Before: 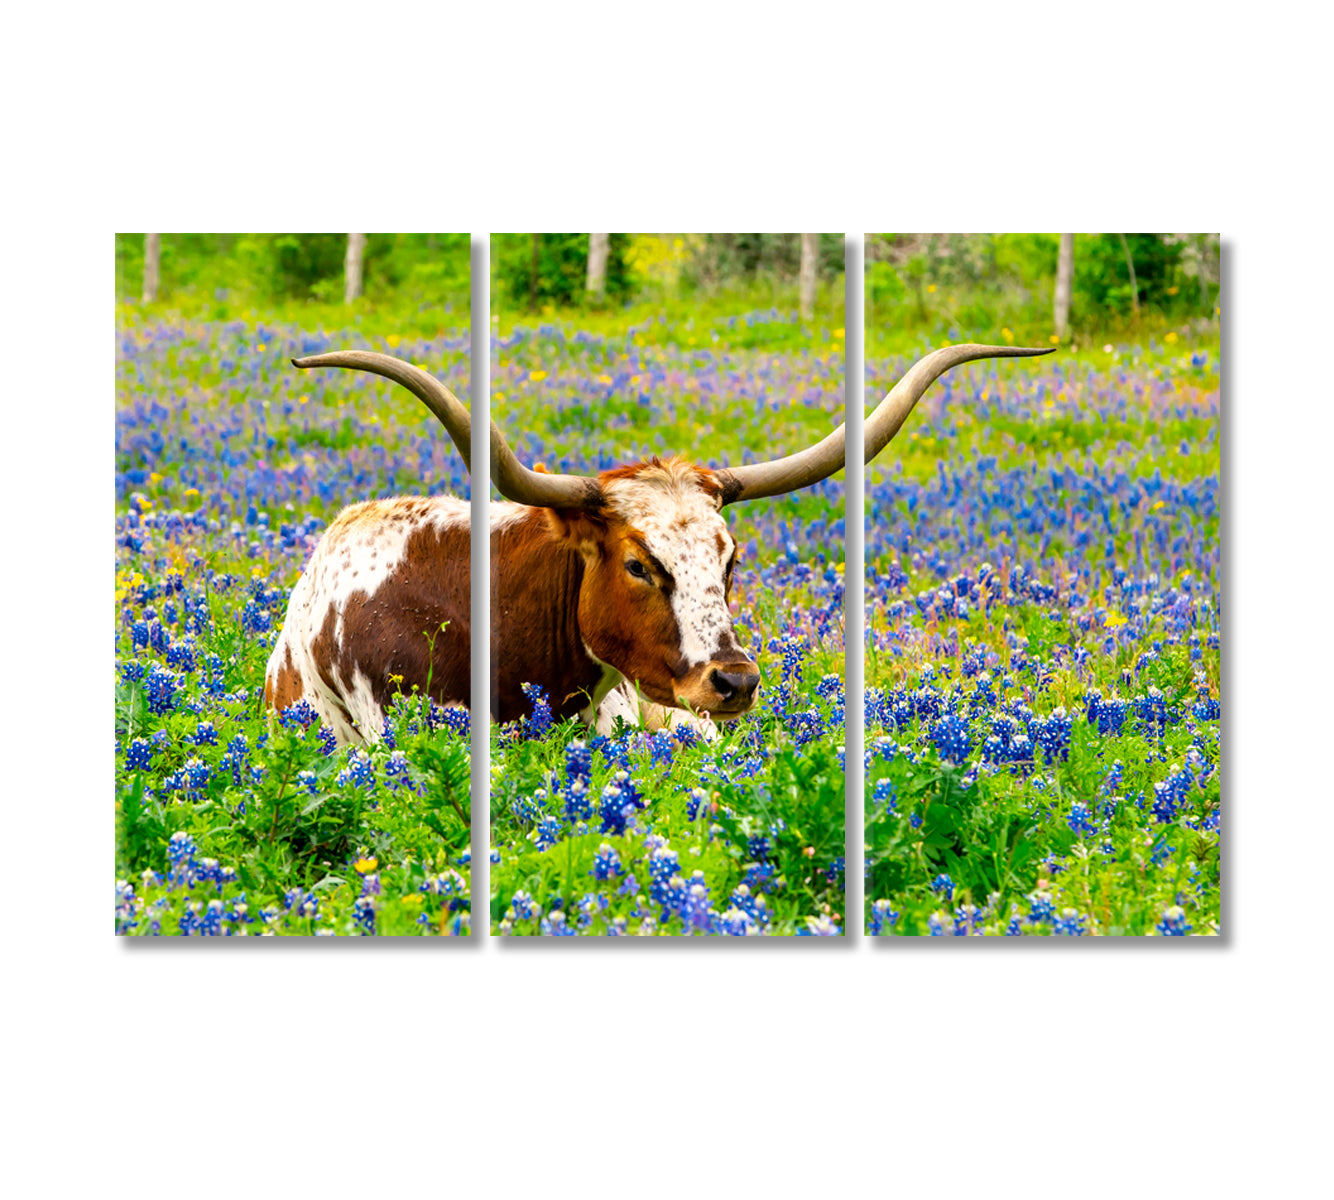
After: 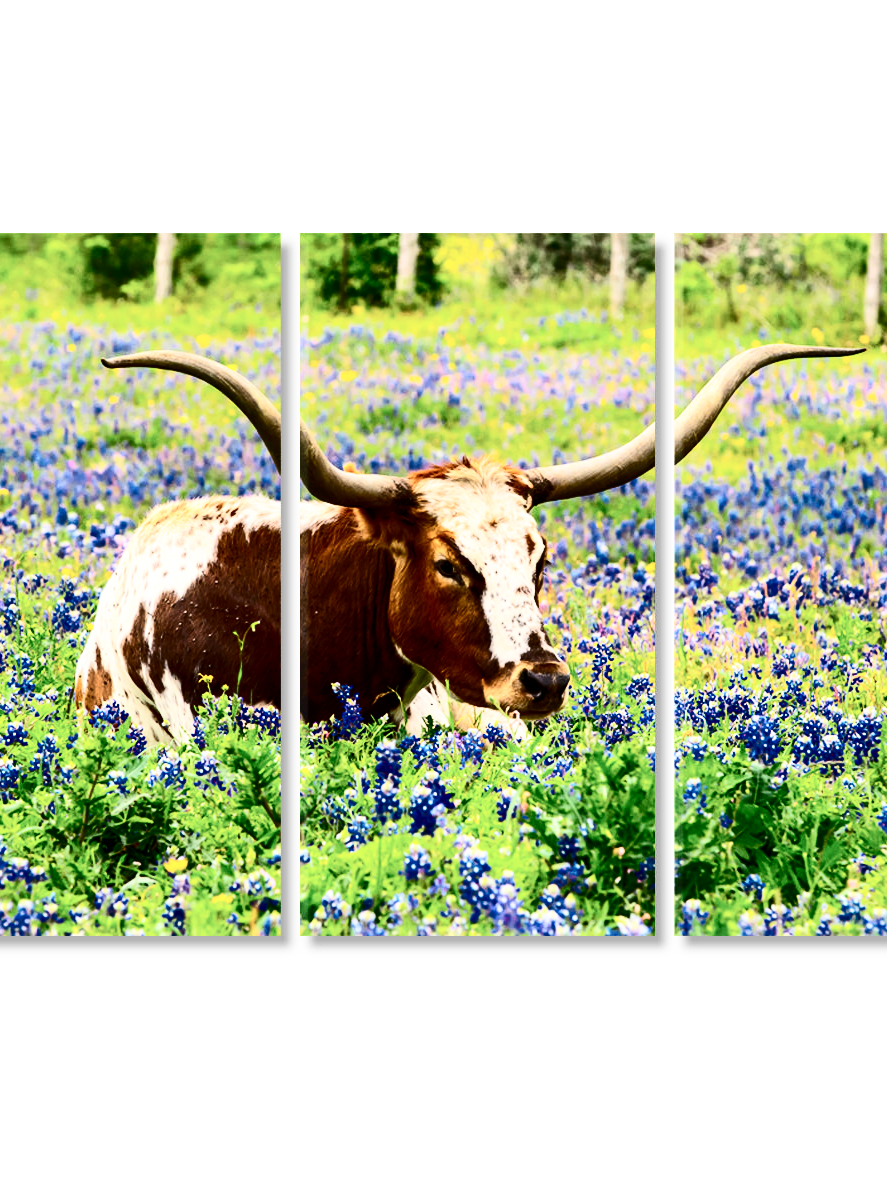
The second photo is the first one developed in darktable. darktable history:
crop and rotate: left 14.296%, right 19.184%
contrast brightness saturation: contrast 0.502, saturation -0.098
